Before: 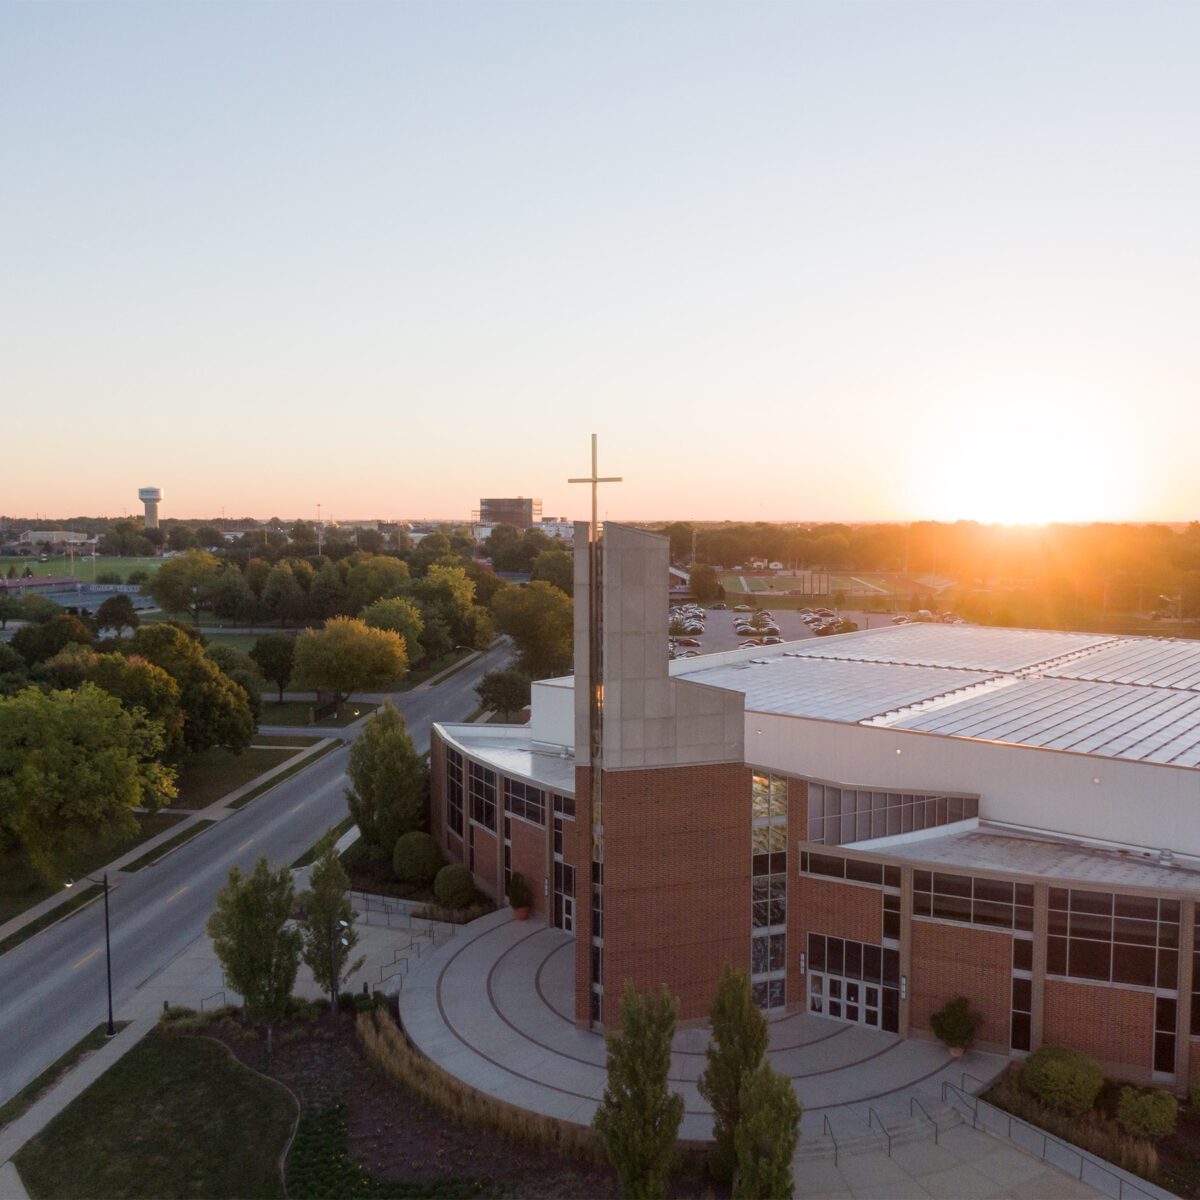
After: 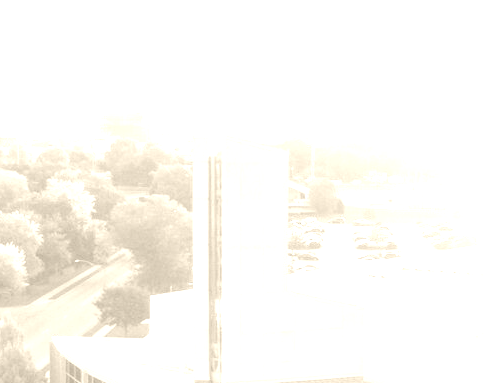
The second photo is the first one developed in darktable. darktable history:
crop: left 31.751%, top 32.172%, right 27.8%, bottom 35.83%
colorize: hue 36°, saturation 71%, lightness 80.79%
levels: levels [0, 0.281, 0.562]
